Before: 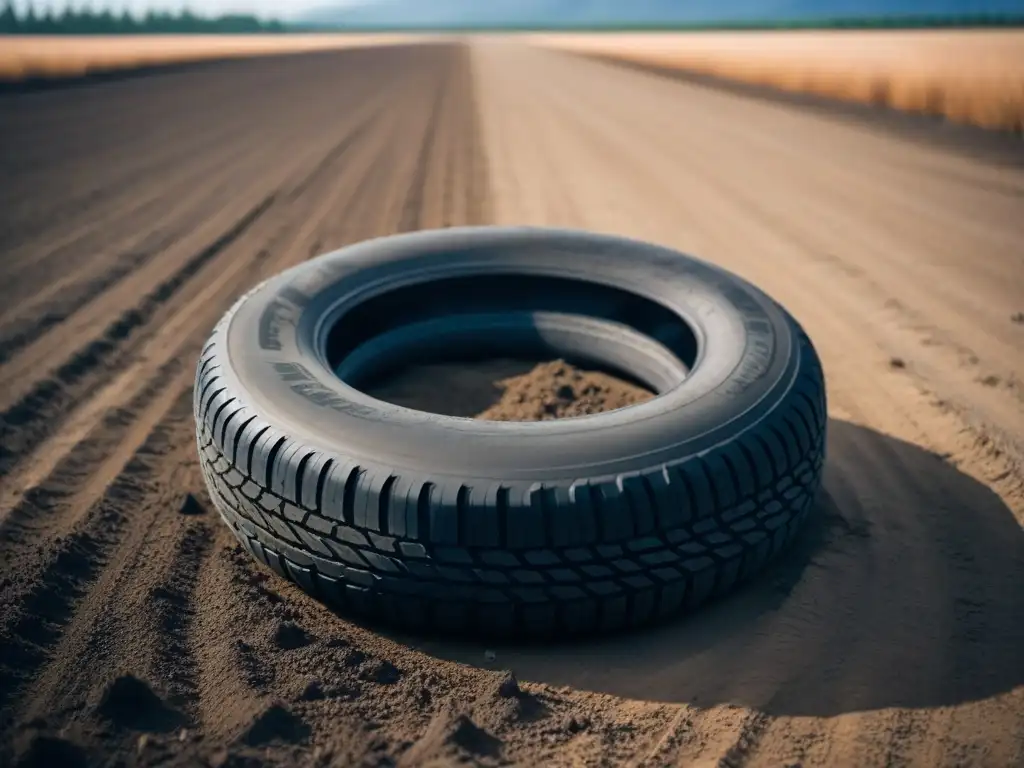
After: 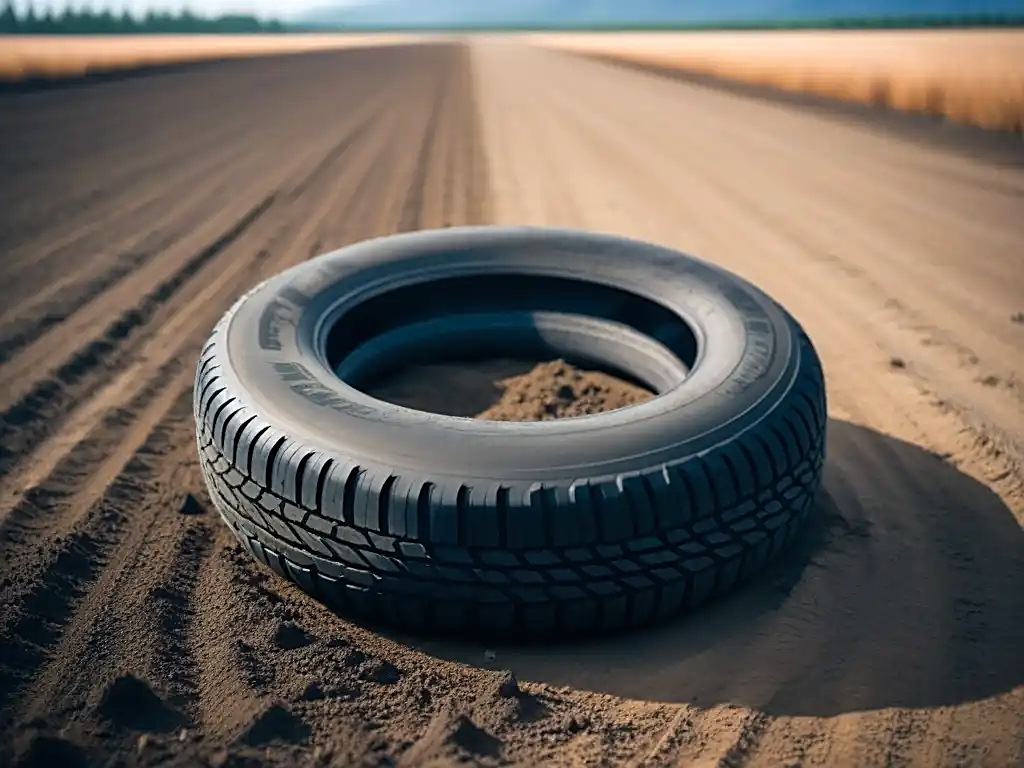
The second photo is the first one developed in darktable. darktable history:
sharpen: on, module defaults
levels: levels [0, 0.476, 0.951]
